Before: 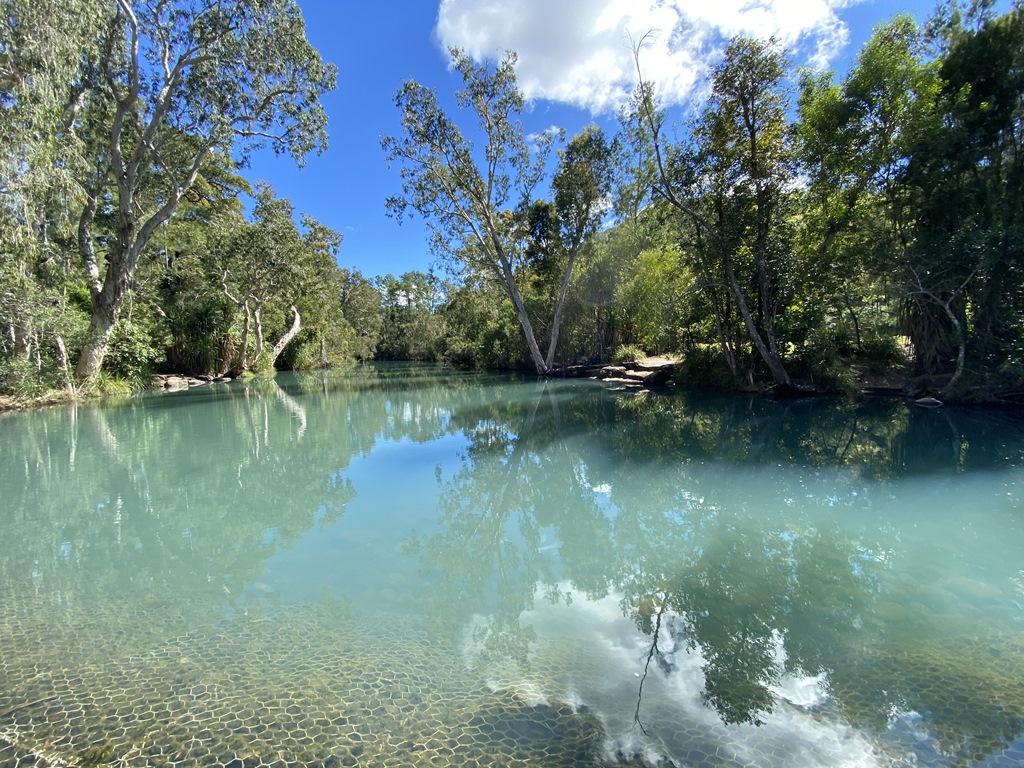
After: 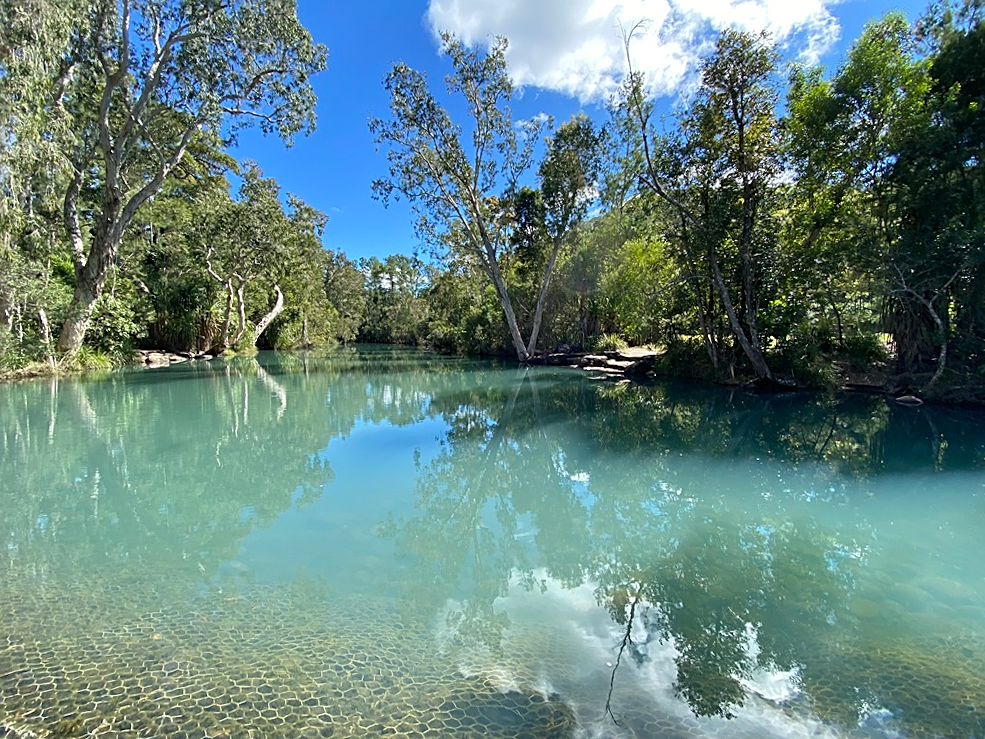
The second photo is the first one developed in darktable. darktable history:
crop and rotate: angle -1.69°
sharpen: on, module defaults
